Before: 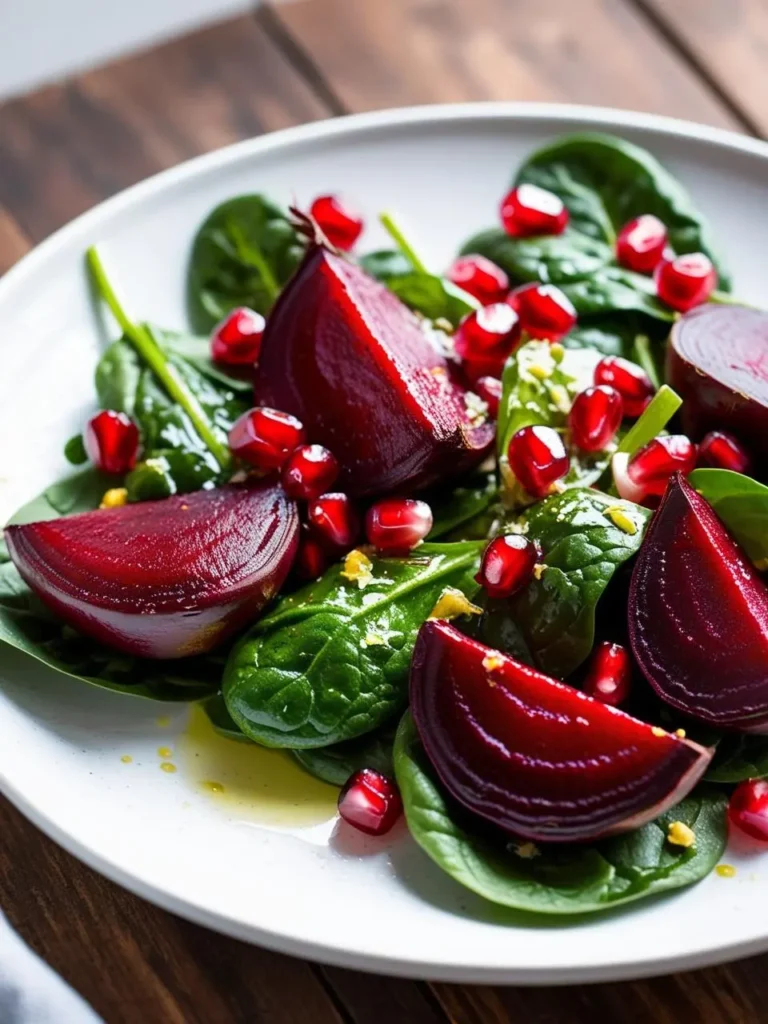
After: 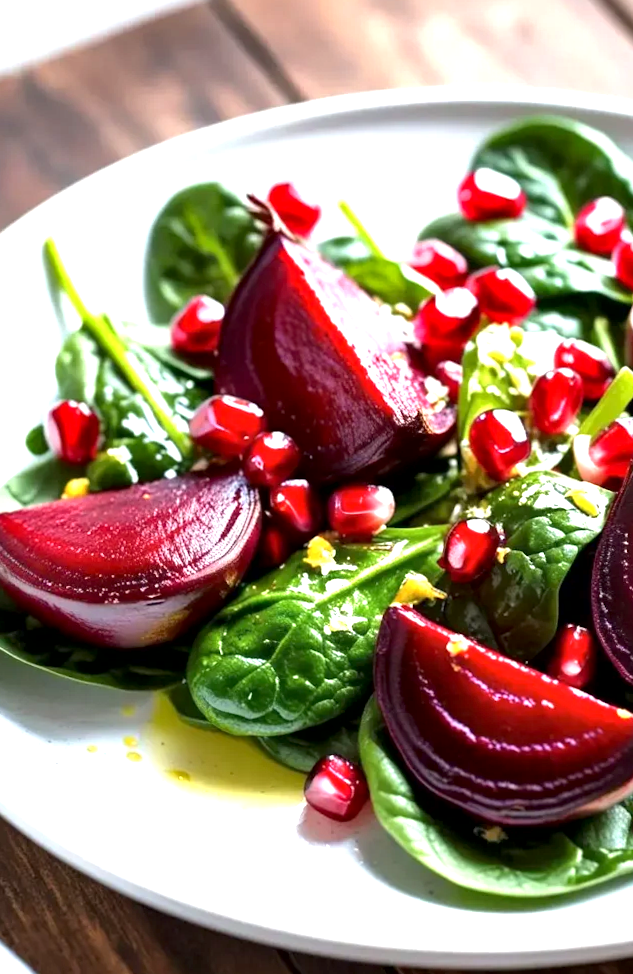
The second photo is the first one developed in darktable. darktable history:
crop and rotate: angle 0.848°, left 4.114%, top 0.498%, right 11.746%, bottom 2.442%
exposure: black level correction 0.001, exposure 1.044 EV, compensate highlight preservation false
local contrast: mode bilateral grid, contrast 21, coarseness 49, detail 141%, midtone range 0.2
